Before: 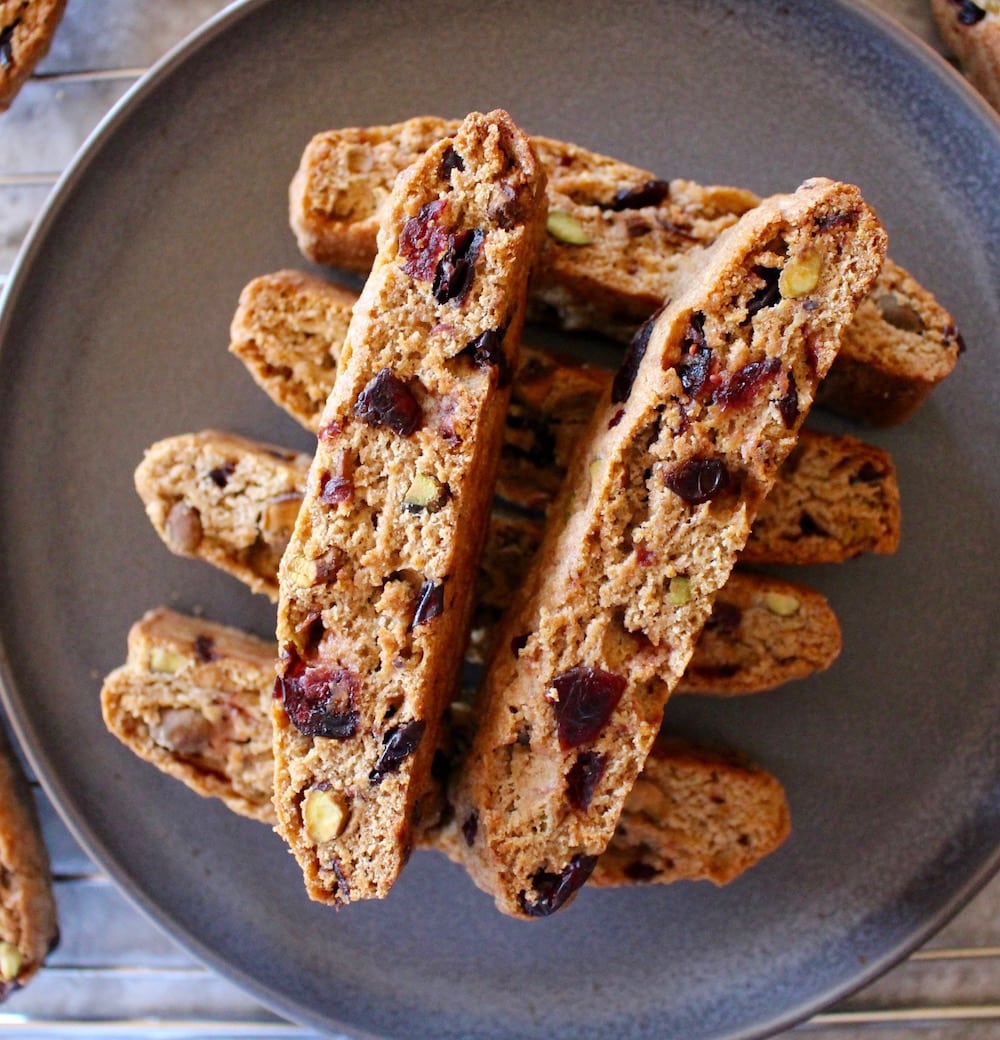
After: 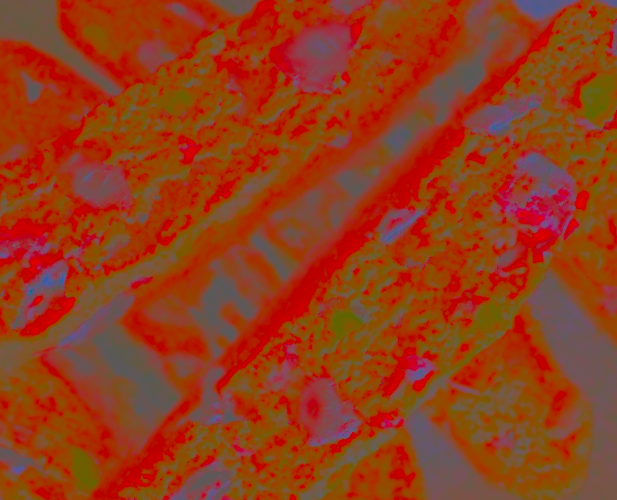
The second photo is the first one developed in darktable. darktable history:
crop and rotate: angle 148.39°, left 9.147%, top 15.562%, right 4.555%, bottom 17.16%
exposure: black level correction 0.001, exposure 0.5 EV, compensate exposure bias true, compensate highlight preservation false
contrast brightness saturation: contrast -0.975, brightness -0.175, saturation 0.753
sharpen: on, module defaults
